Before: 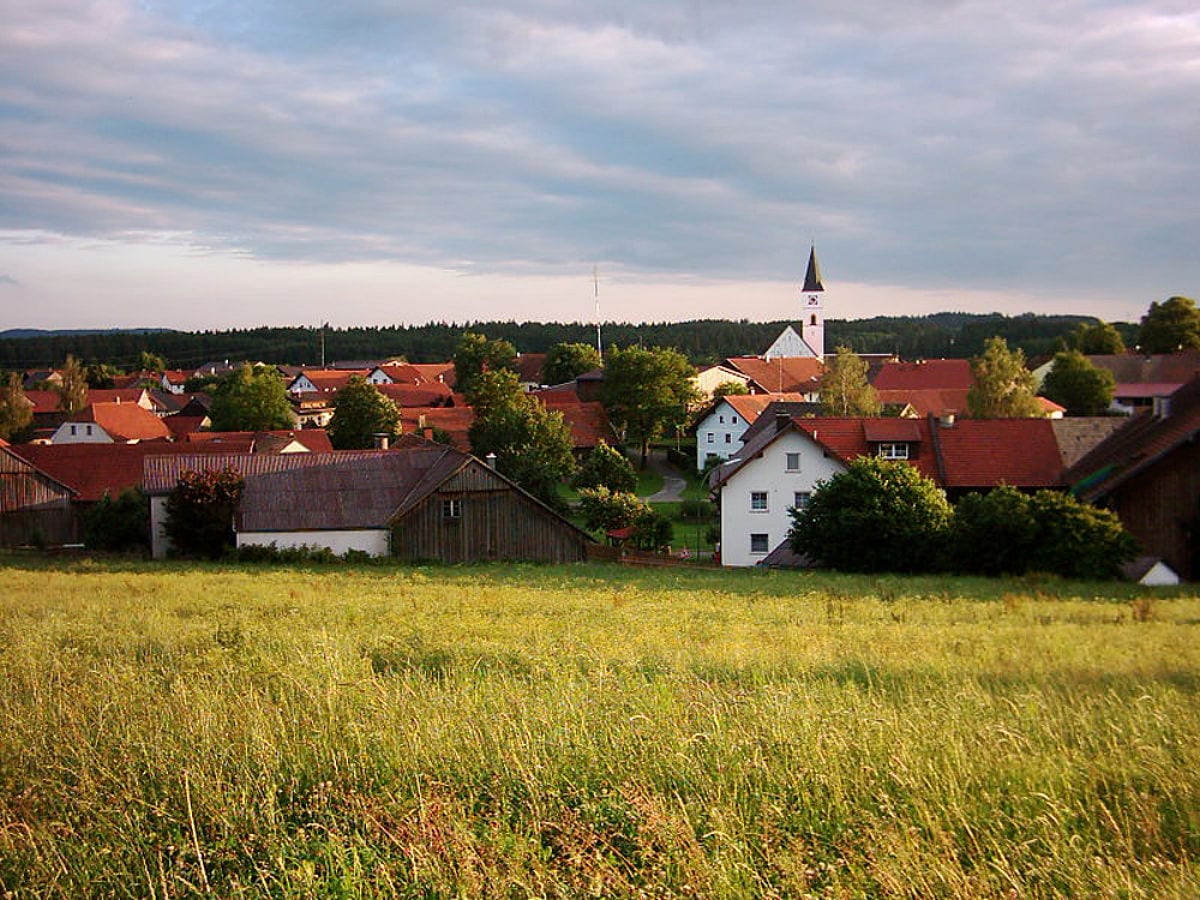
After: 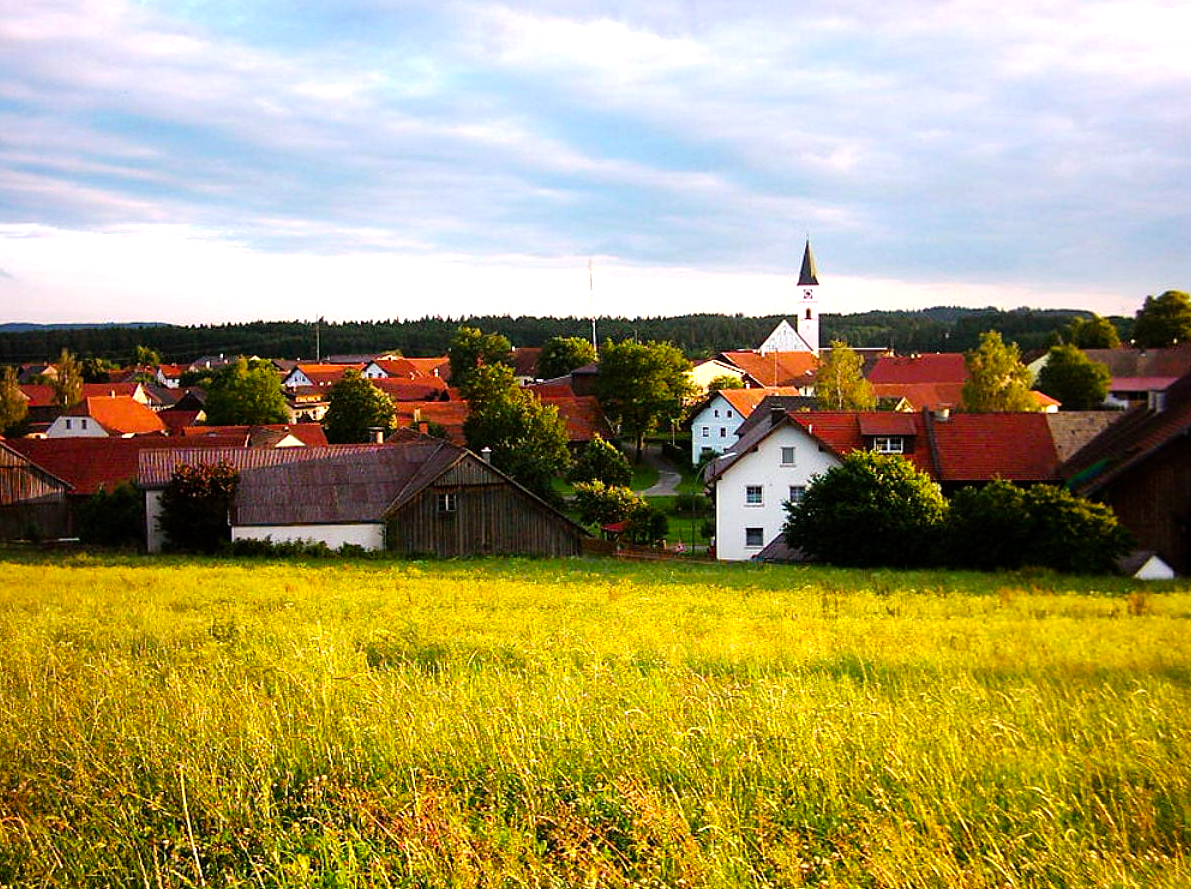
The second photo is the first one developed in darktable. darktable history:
tone equalizer: -8 EV -0.748 EV, -7 EV -0.721 EV, -6 EV -0.636 EV, -5 EV -0.408 EV, -3 EV 0.391 EV, -2 EV 0.6 EV, -1 EV 0.678 EV, +0 EV 0.769 EV
color balance rgb: perceptual saturation grading › global saturation 30.234%, global vibrance 9.945%
crop: left 0.492%, top 0.732%, right 0.245%, bottom 0.382%
